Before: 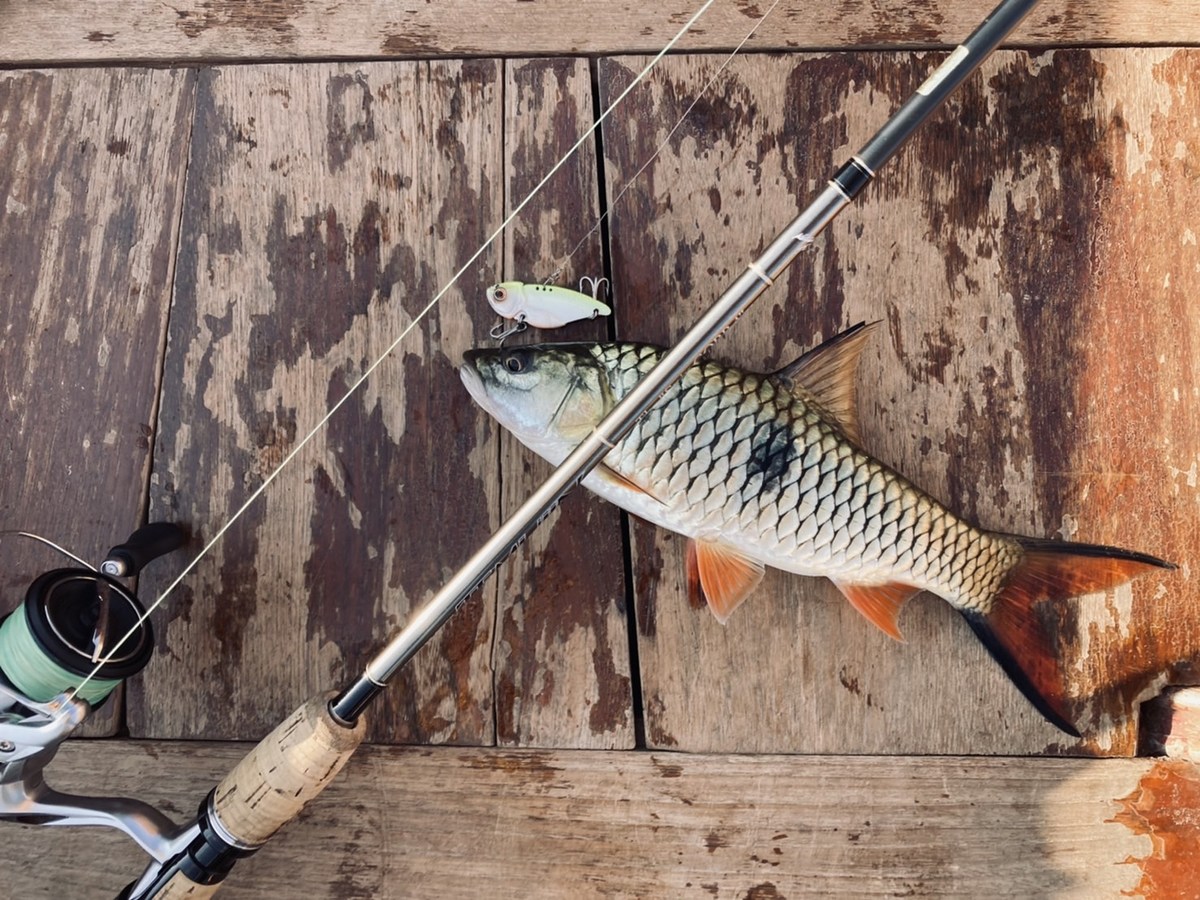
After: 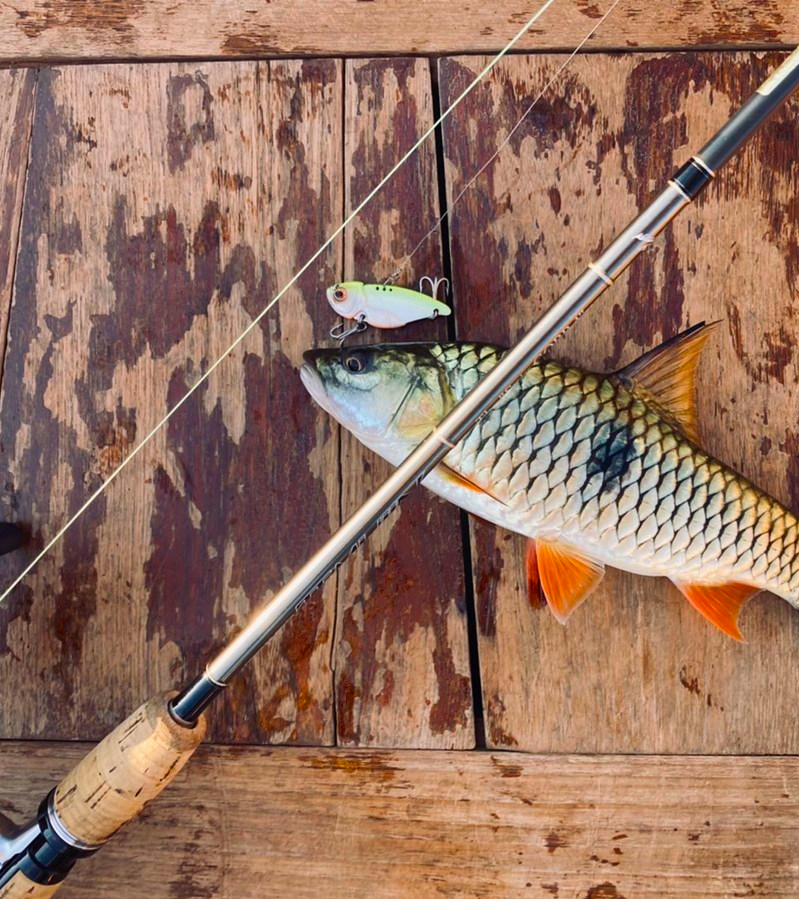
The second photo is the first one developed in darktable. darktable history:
contrast brightness saturation: saturation 0.1
crop and rotate: left 13.342%, right 19.991%
color balance rgb: linear chroma grading › global chroma 15%, perceptual saturation grading › global saturation 30%
bloom: size 15%, threshold 97%, strength 7%
